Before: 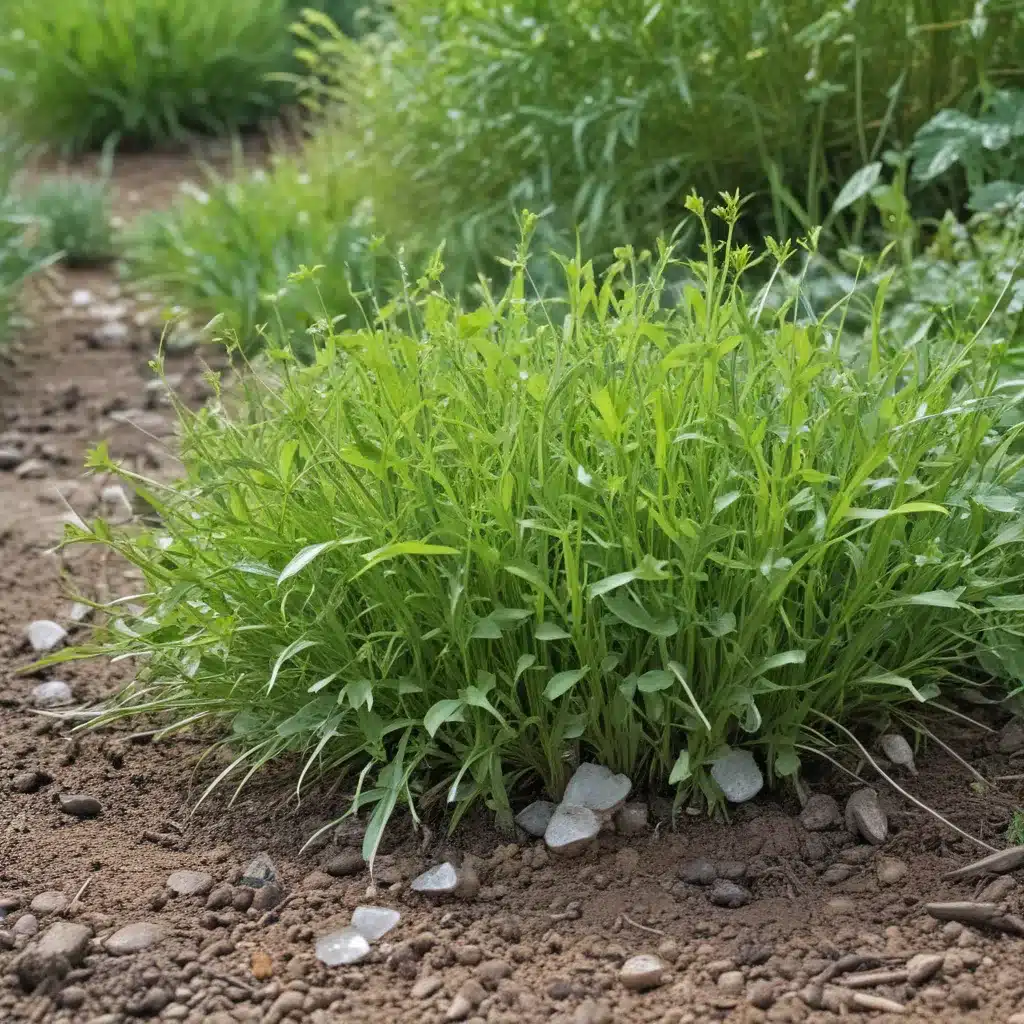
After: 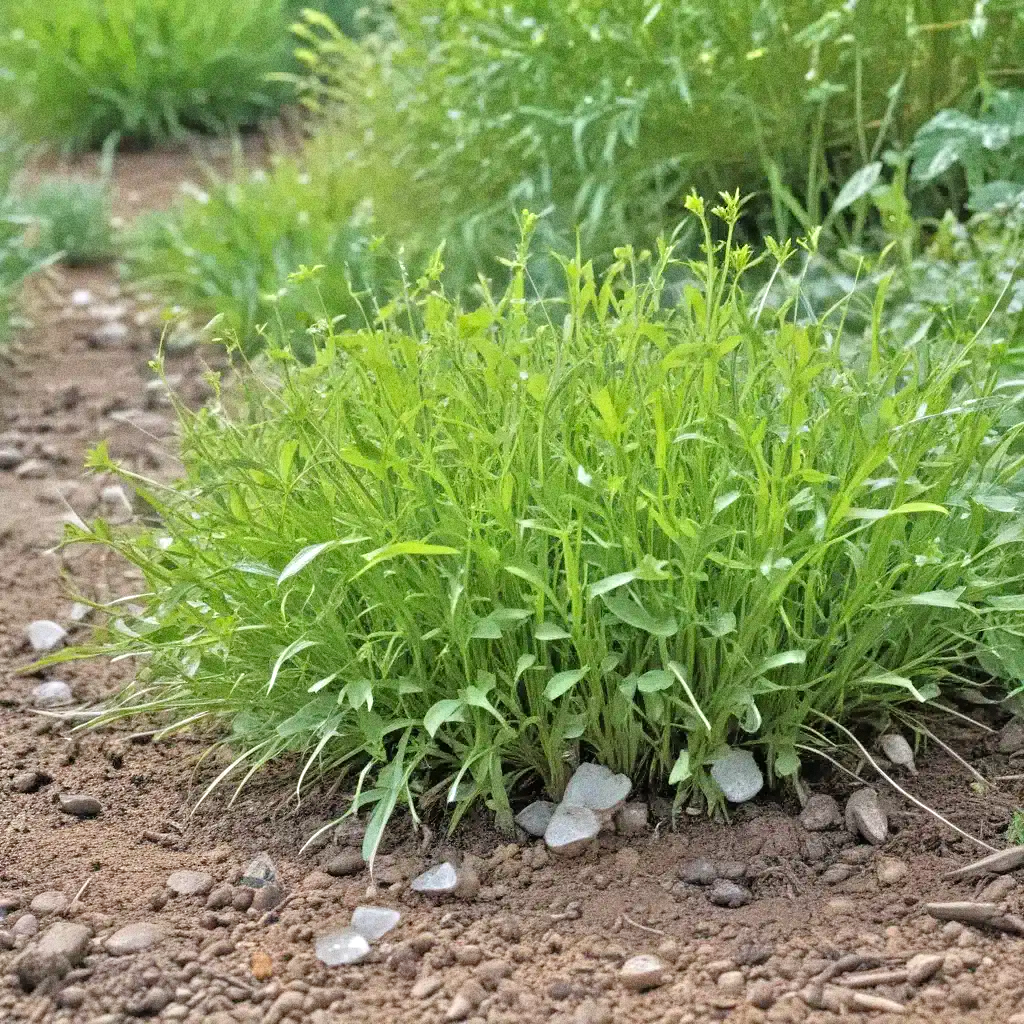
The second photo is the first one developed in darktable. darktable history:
grain: coarseness 11.82 ISO, strength 36.67%, mid-tones bias 74.17%
tone equalizer: -7 EV 0.15 EV, -6 EV 0.6 EV, -5 EV 1.15 EV, -4 EV 1.33 EV, -3 EV 1.15 EV, -2 EV 0.6 EV, -1 EV 0.15 EV, mask exposure compensation -0.5 EV
